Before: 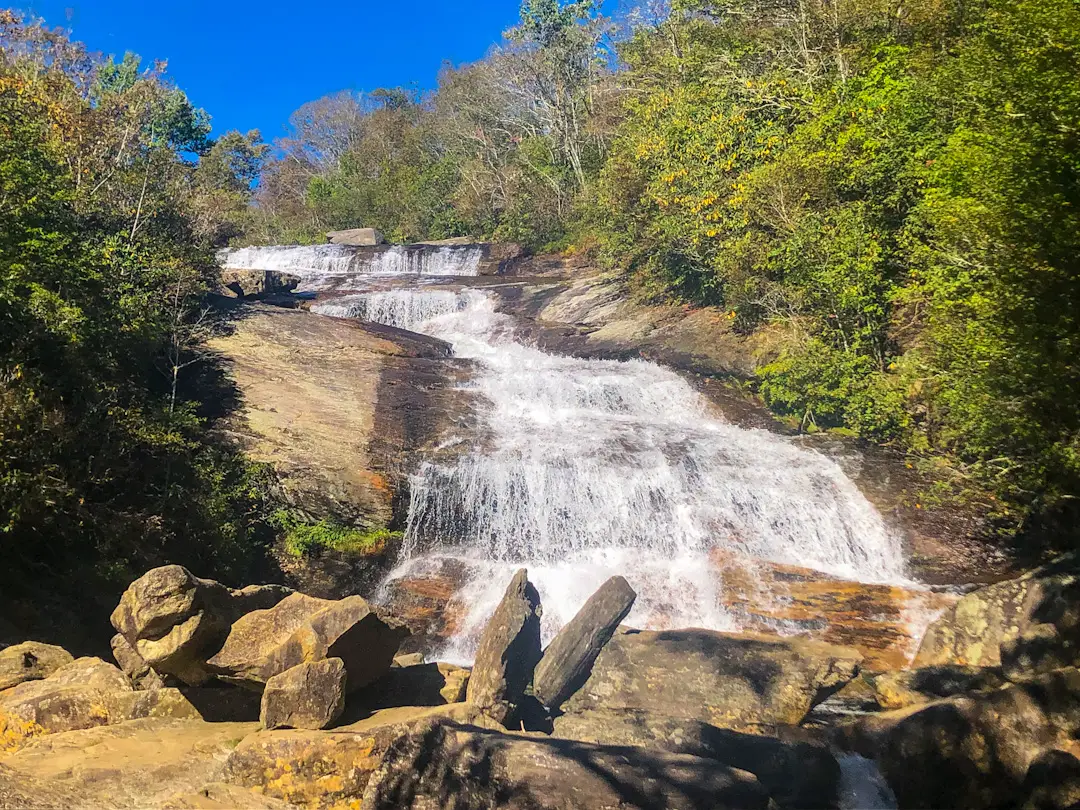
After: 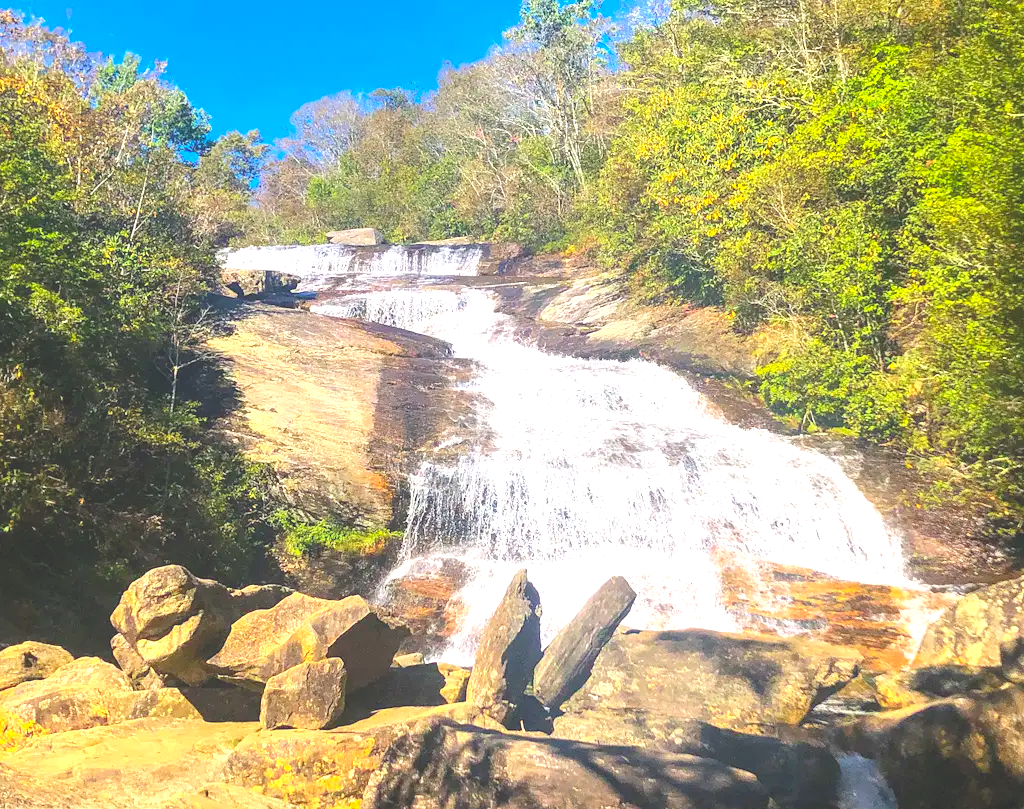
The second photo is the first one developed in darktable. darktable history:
levels: levels [0, 0.352, 0.703]
contrast brightness saturation: contrast -0.28
crop and rotate: right 5.167%
